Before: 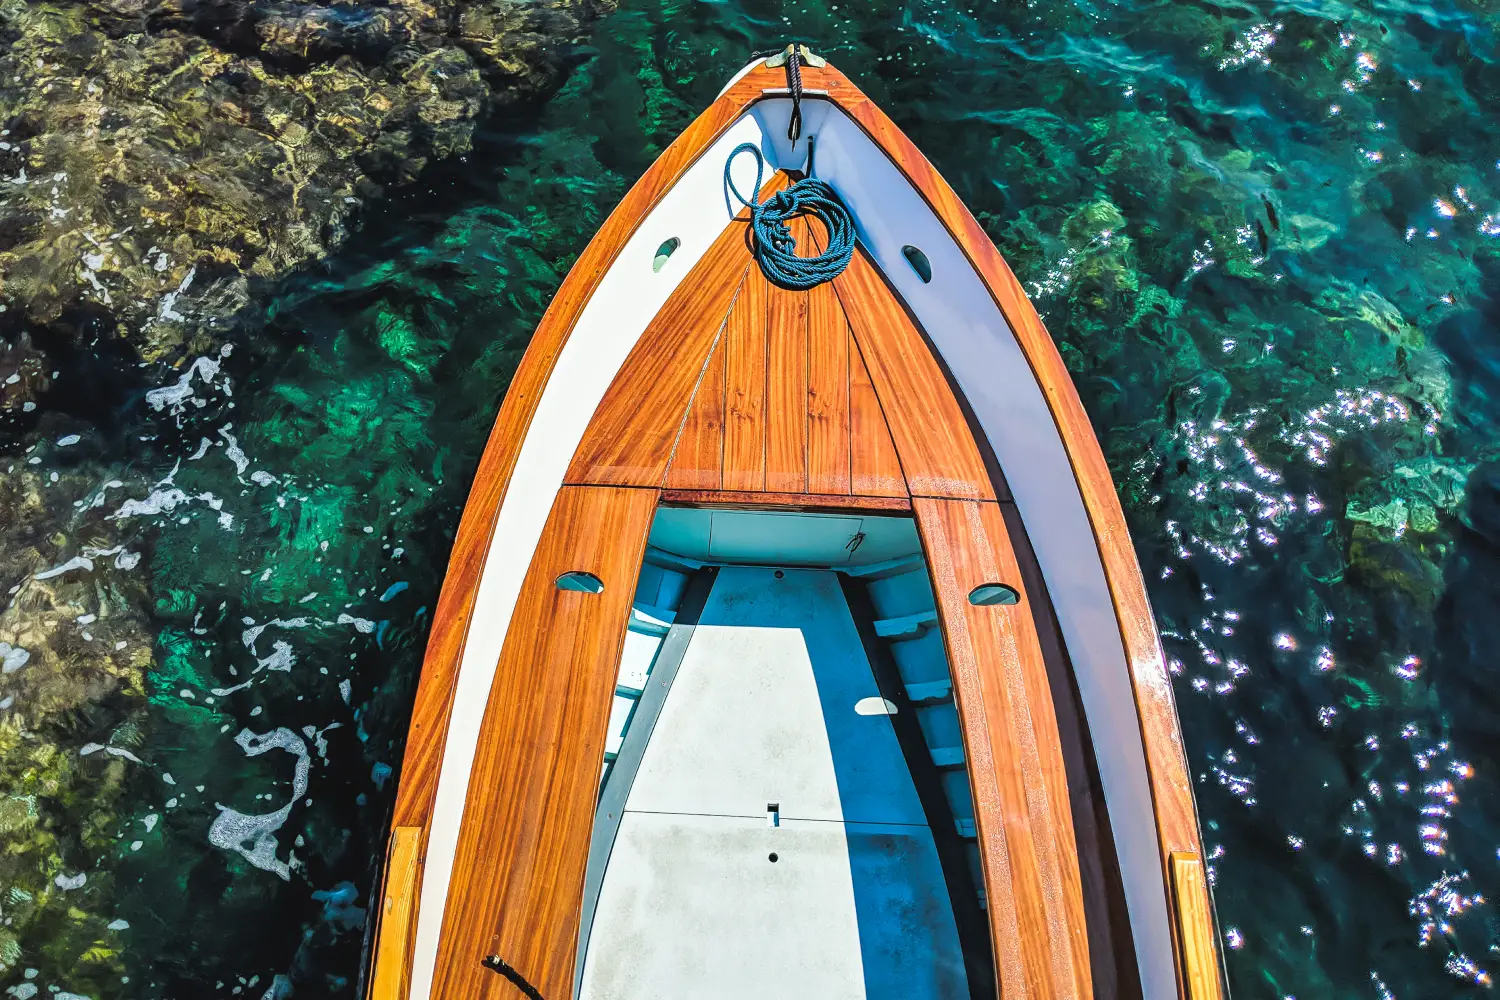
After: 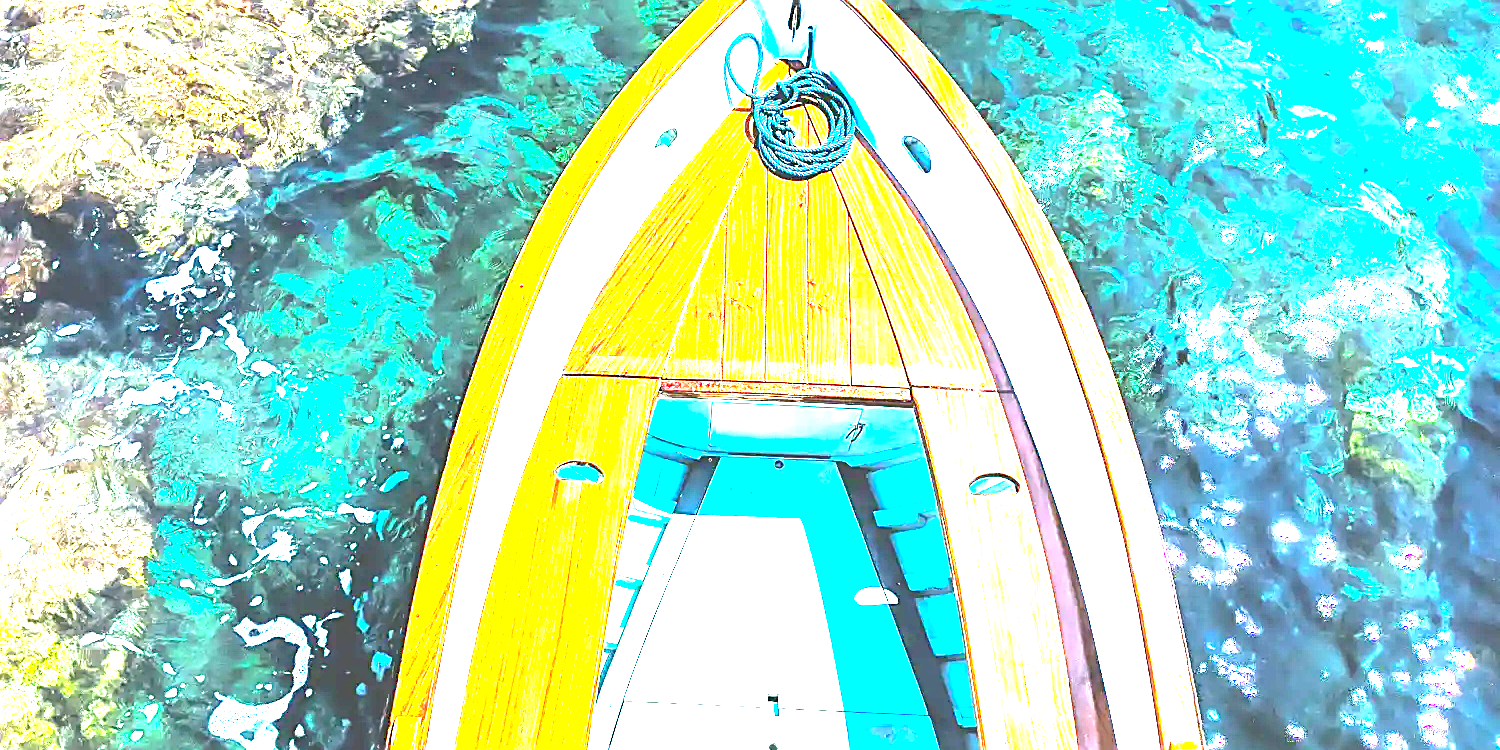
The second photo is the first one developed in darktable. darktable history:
white balance: red 0.978, blue 0.999
tone equalizer: on, module defaults
color balance rgb: shadows lift › chroma 2%, shadows lift › hue 217.2°, power › chroma 0.25%, power › hue 60°, highlights gain › chroma 1.5%, highlights gain › hue 309.6°, global offset › luminance -0.25%, perceptual saturation grading › global saturation 15%, global vibrance 15%
sharpen: on, module defaults
crop: top 11.038%, bottom 13.962%
exposure: black level correction 0, exposure 4 EV, compensate exposure bias true, compensate highlight preservation false
